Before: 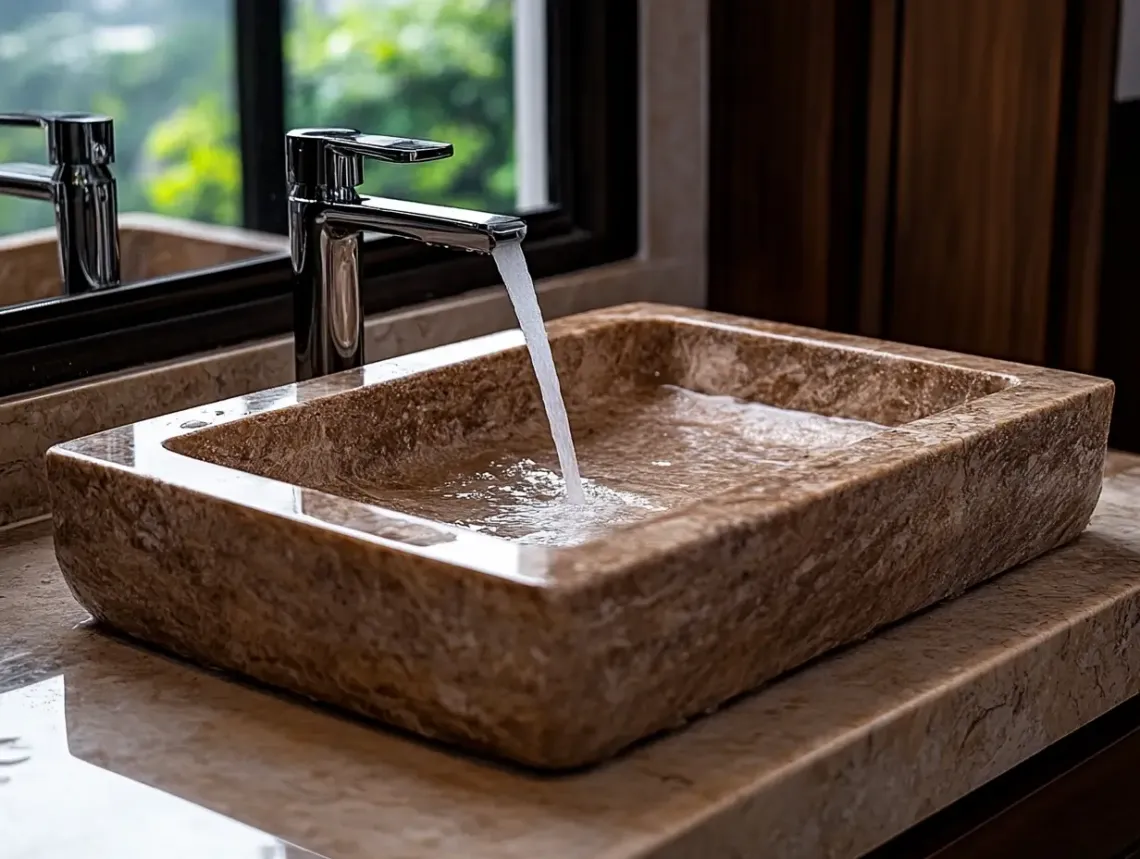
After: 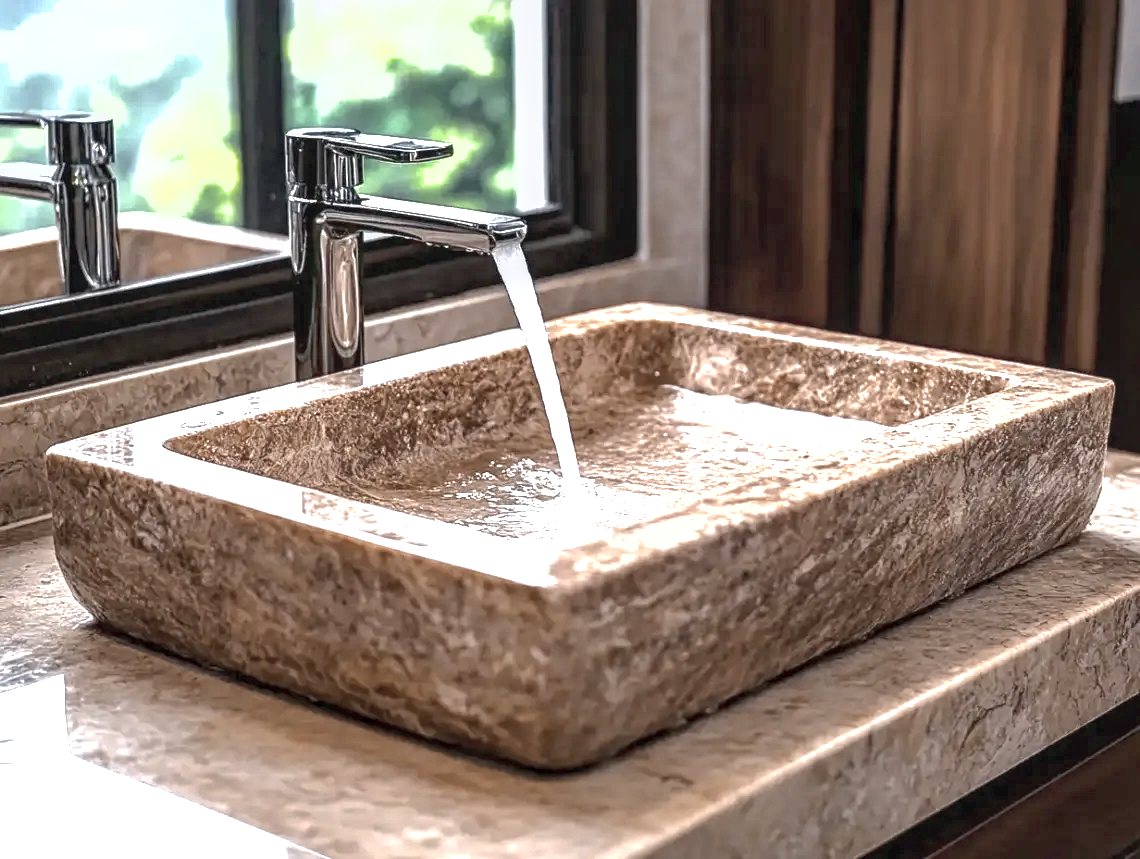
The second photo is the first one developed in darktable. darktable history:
shadows and highlights: on, module defaults
exposure: black level correction 0, exposure 1.9 EV, compensate highlight preservation false
contrast brightness saturation: contrast -0.05, saturation -0.41
local contrast: detail 130%
